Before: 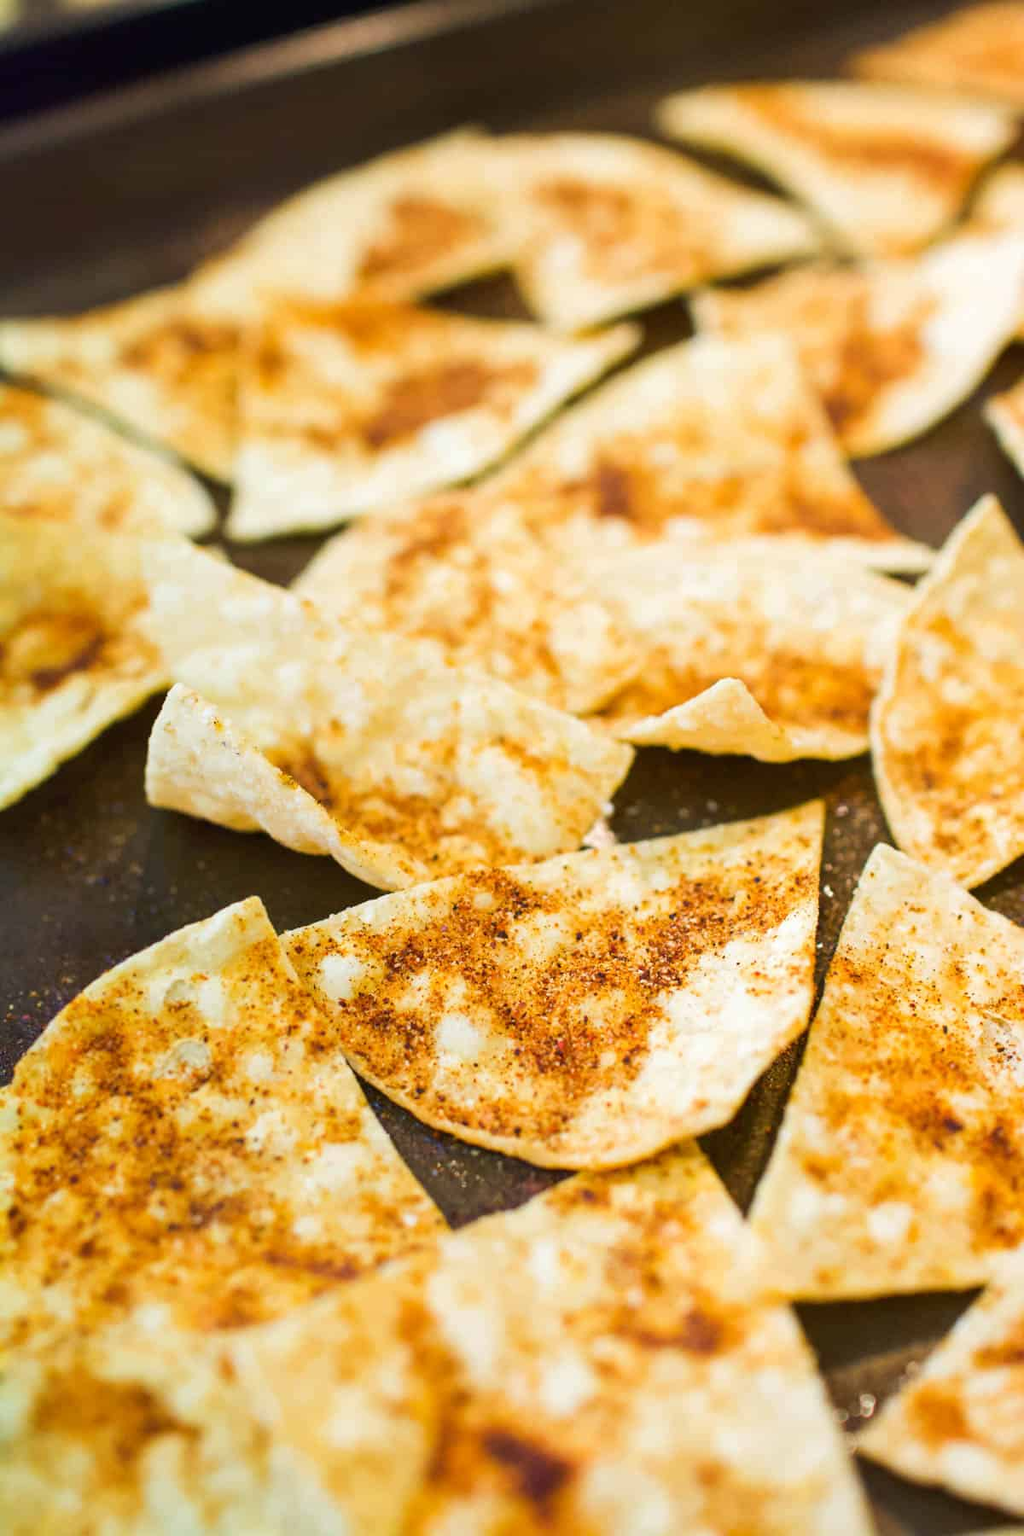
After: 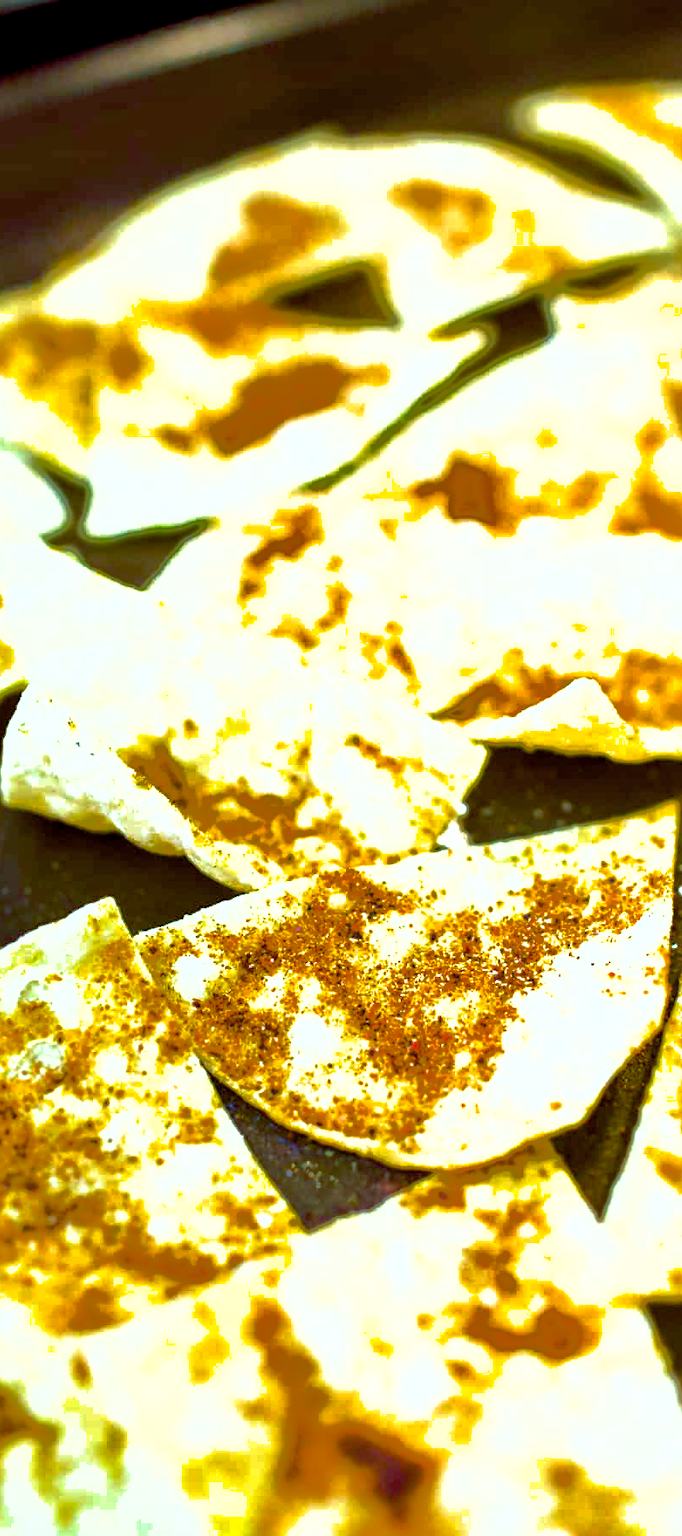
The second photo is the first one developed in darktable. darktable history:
shadows and highlights: shadows 40, highlights -60
crop and rotate: left 14.292%, right 19.041%
color balance rgb: shadows lift › luminance -7.7%, shadows lift › chroma 2.13%, shadows lift › hue 200.79°, power › luminance -7.77%, power › chroma 2.27%, power › hue 220.69°, highlights gain › luminance 15.15%, highlights gain › chroma 4%, highlights gain › hue 209.35°, global offset › luminance -0.21%, global offset › chroma 0.27%, perceptual saturation grading › global saturation 24.42%, perceptual saturation grading › highlights -24.42%, perceptual saturation grading › mid-tones 24.42%, perceptual saturation grading › shadows 40%, perceptual brilliance grading › global brilliance -5%, perceptual brilliance grading › highlights 24.42%, perceptual brilliance grading › mid-tones 7%, perceptual brilliance grading › shadows -5%
